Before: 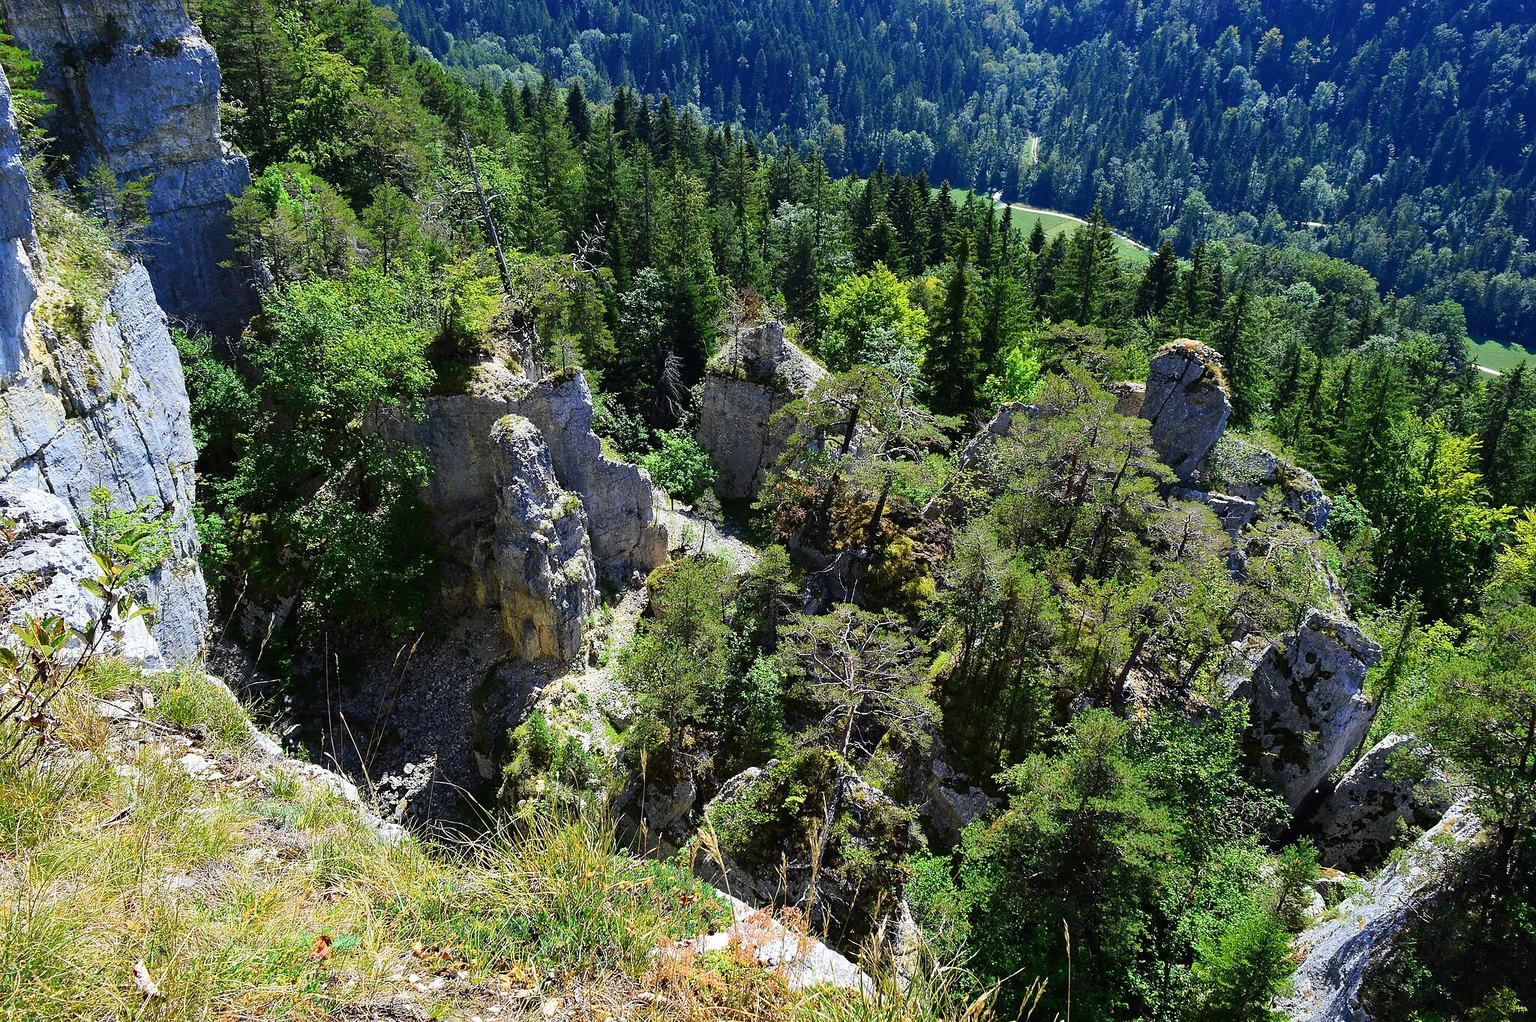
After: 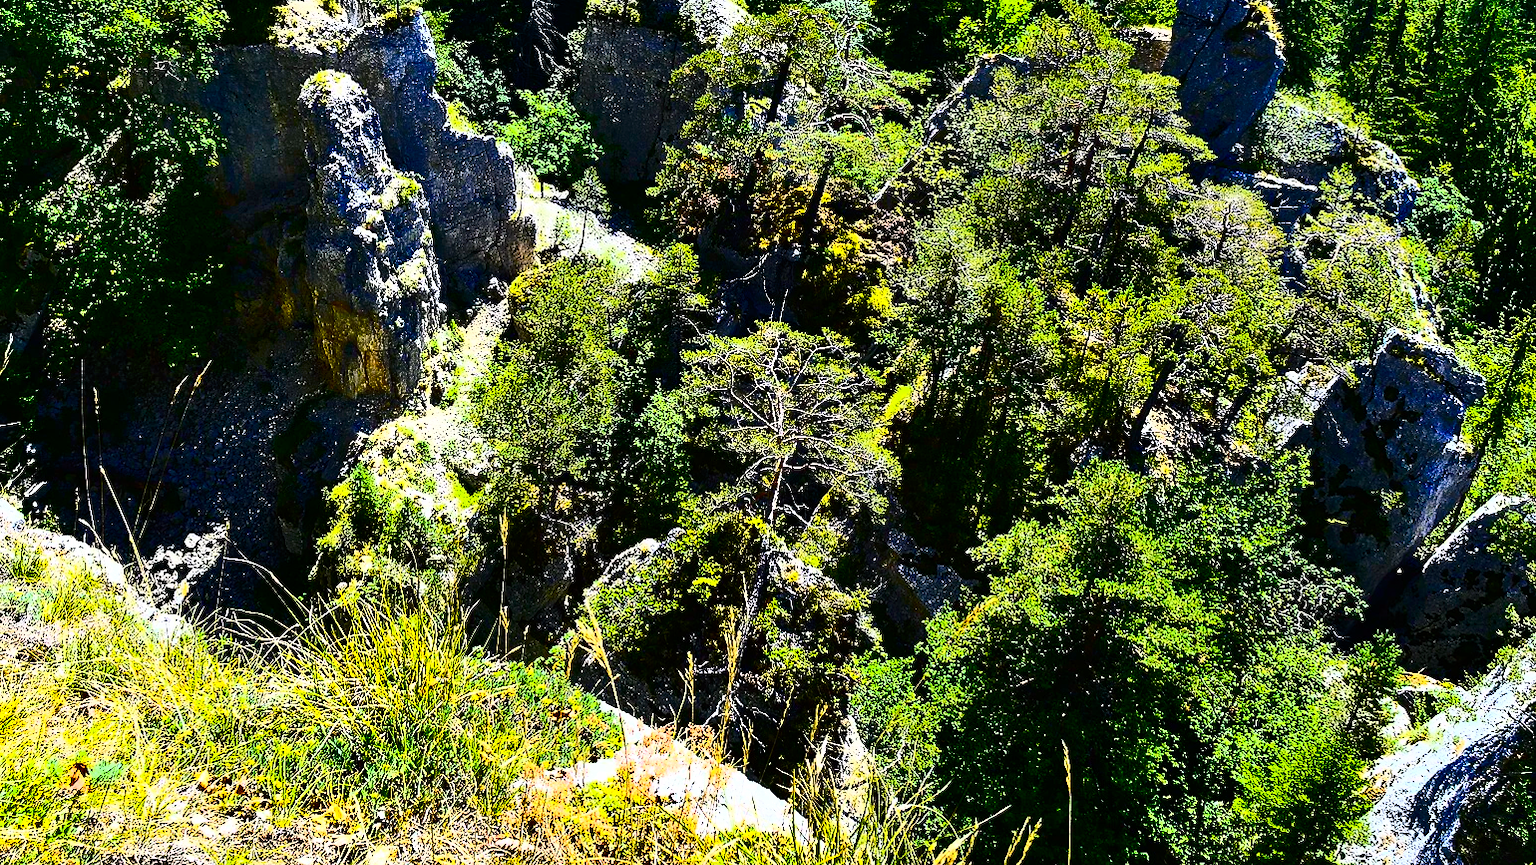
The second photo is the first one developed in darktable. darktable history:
exposure: exposure -0.109 EV, compensate exposure bias true, compensate highlight preservation false
tone equalizer: smoothing diameter 24.78%, edges refinement/feathering 7.91, preserve details guided filter
color balance rgb: shadows lift › chroma 2.038%, shadows lift › hue 216.29°, power › luminance -8.962%, linear chroma grading › global chroma 15.019%, perceptual saturation grading › global saturation 39.511%, perceptual brilliance grading › global brilliance 3.51%, global vibrance 20%
shadows and highlights: shadows 60.73, soften with gaussian
contrast brightness saturation: contrast 0.921, brightness 0.195
base curve: preserve colors none
crop and rotate: left 17.281%, top 35.424%, right 7.518%, bottom 0.838%
